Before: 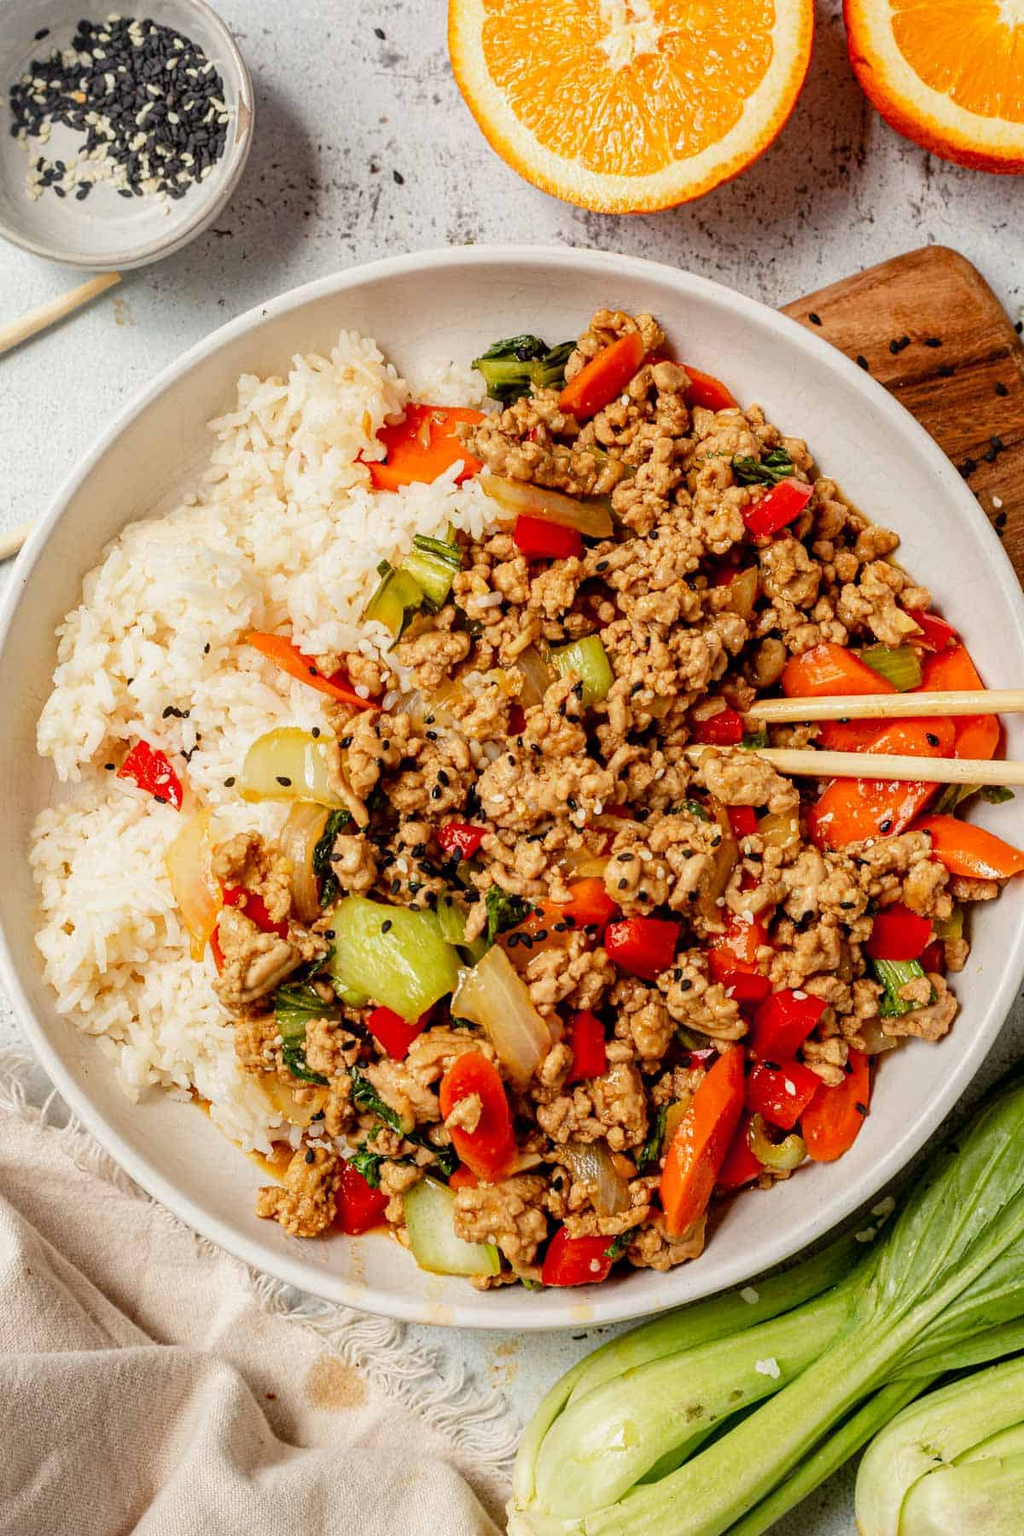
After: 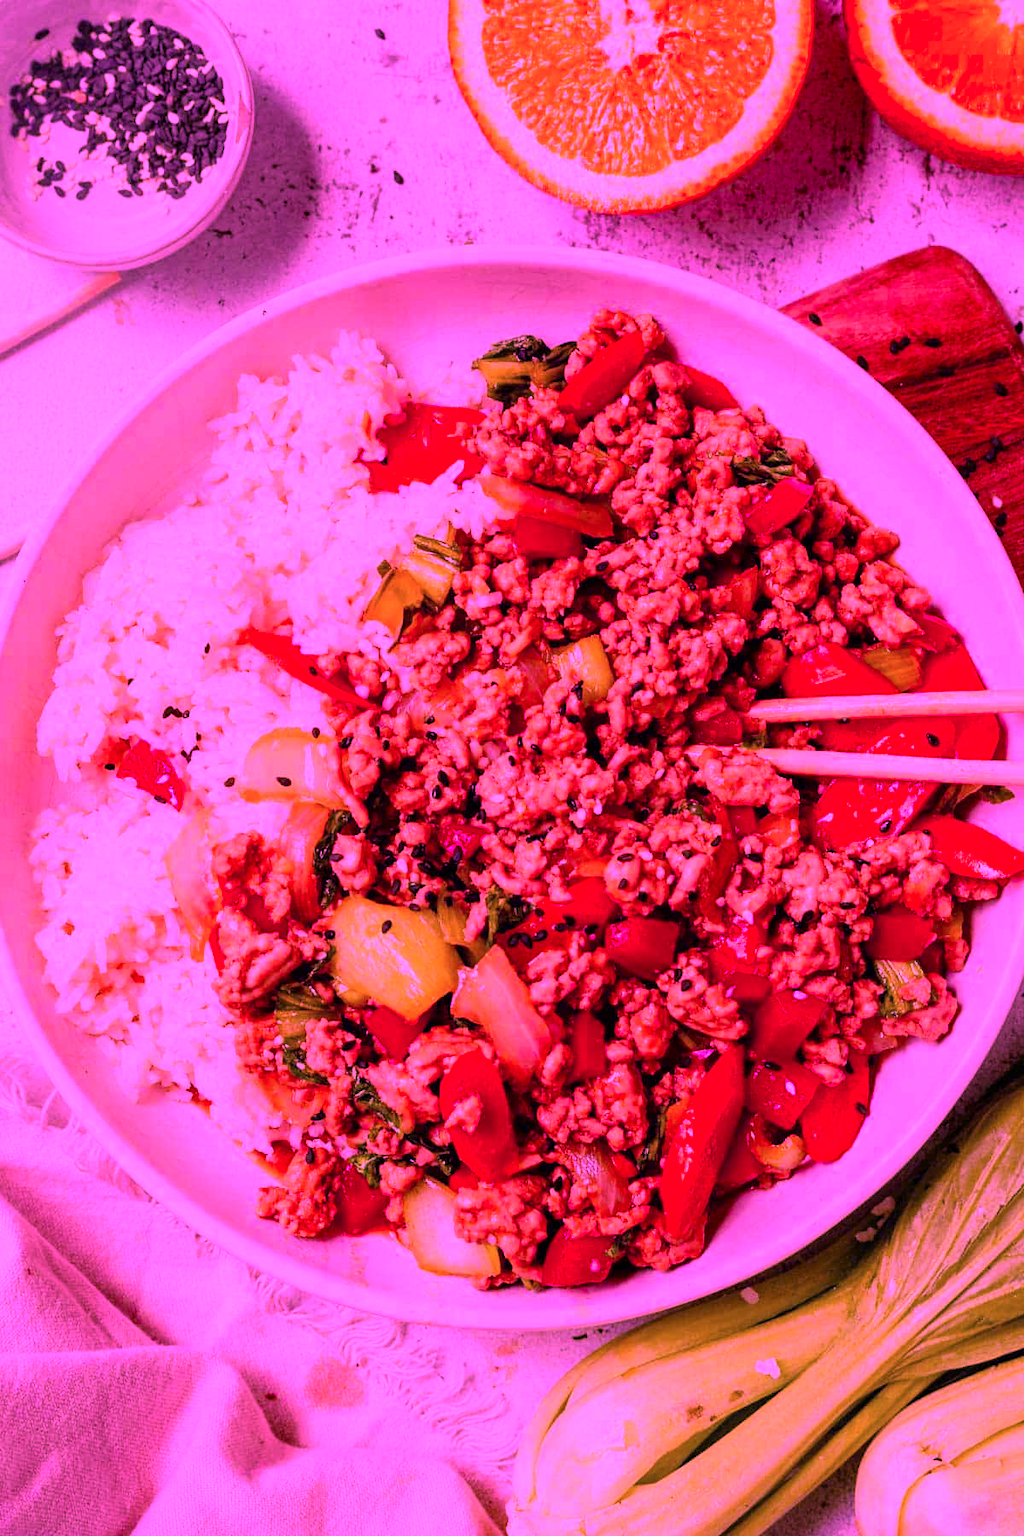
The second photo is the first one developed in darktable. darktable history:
color balance rgb: shadows lift › chroma 2.064%, shadows lift › hue 135.19°, linear chroma grading › global chroma 9.742%, perceptual saturation grading › global saturation 19.936%
color calibration: illuminant custom, x 0.262, y 0.521, temperature 7014.05 K
